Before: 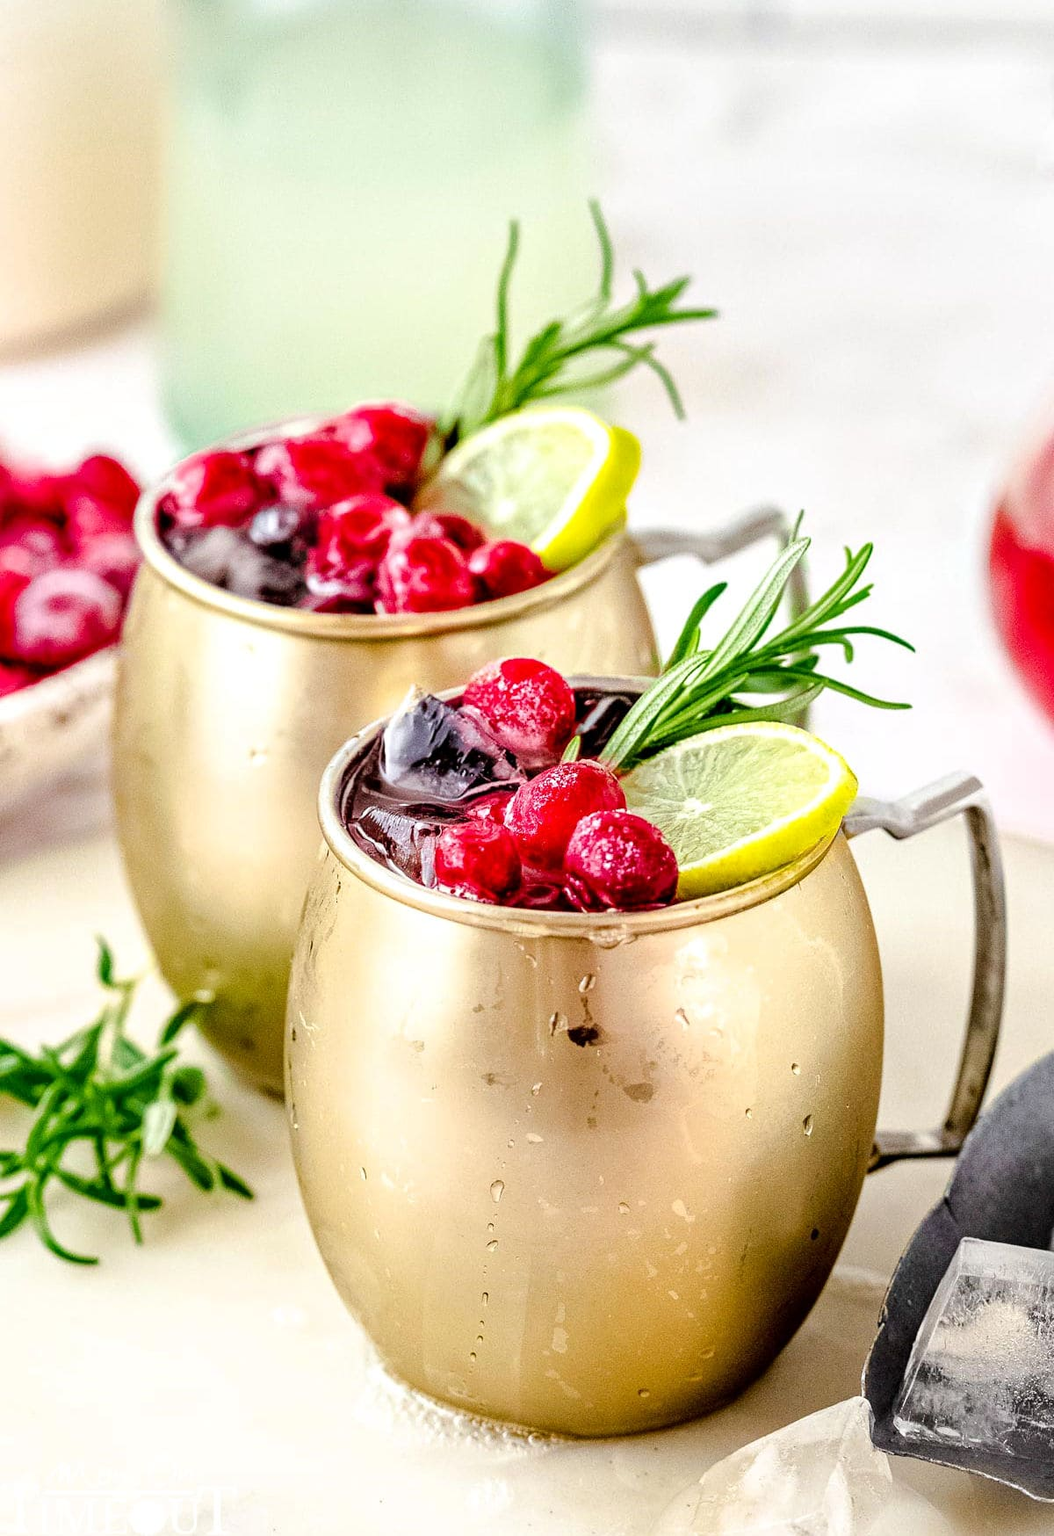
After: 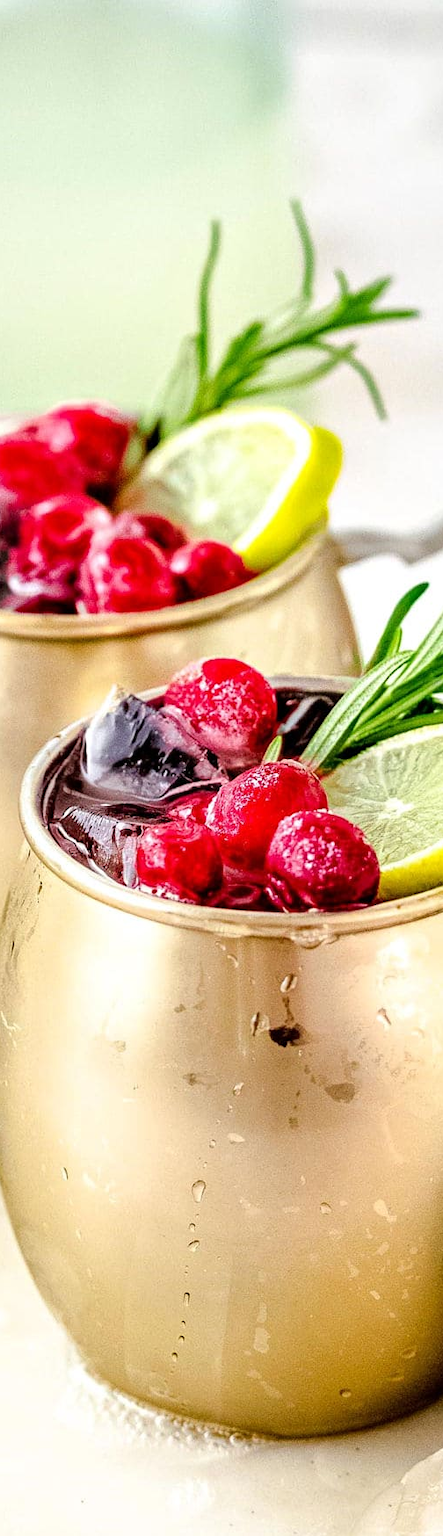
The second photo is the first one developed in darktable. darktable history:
crop: left 28.406%, right 29.455%
